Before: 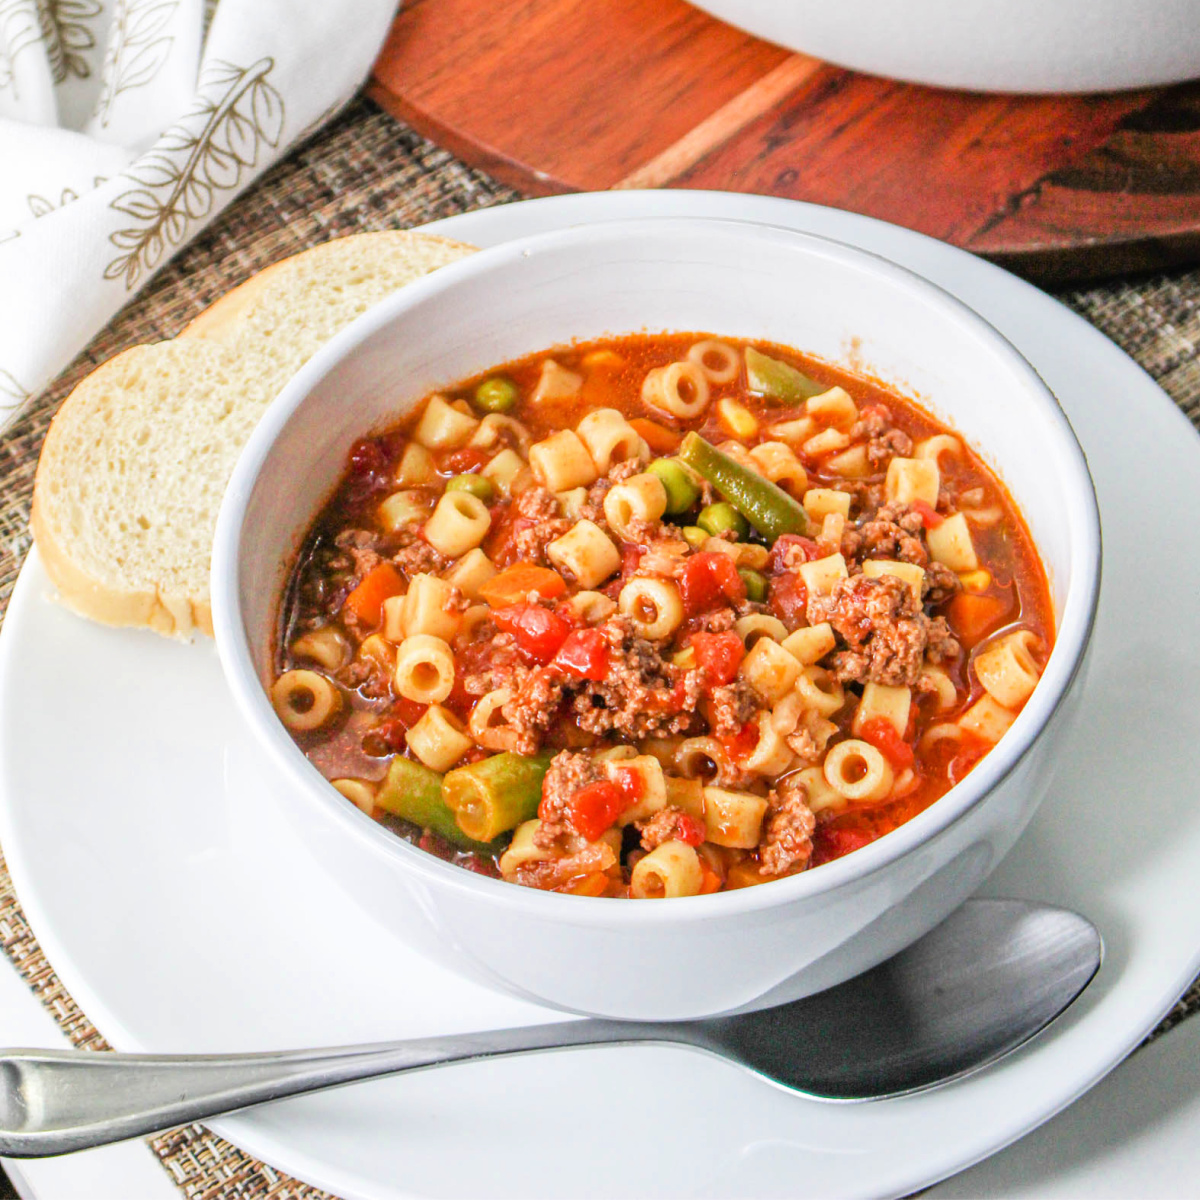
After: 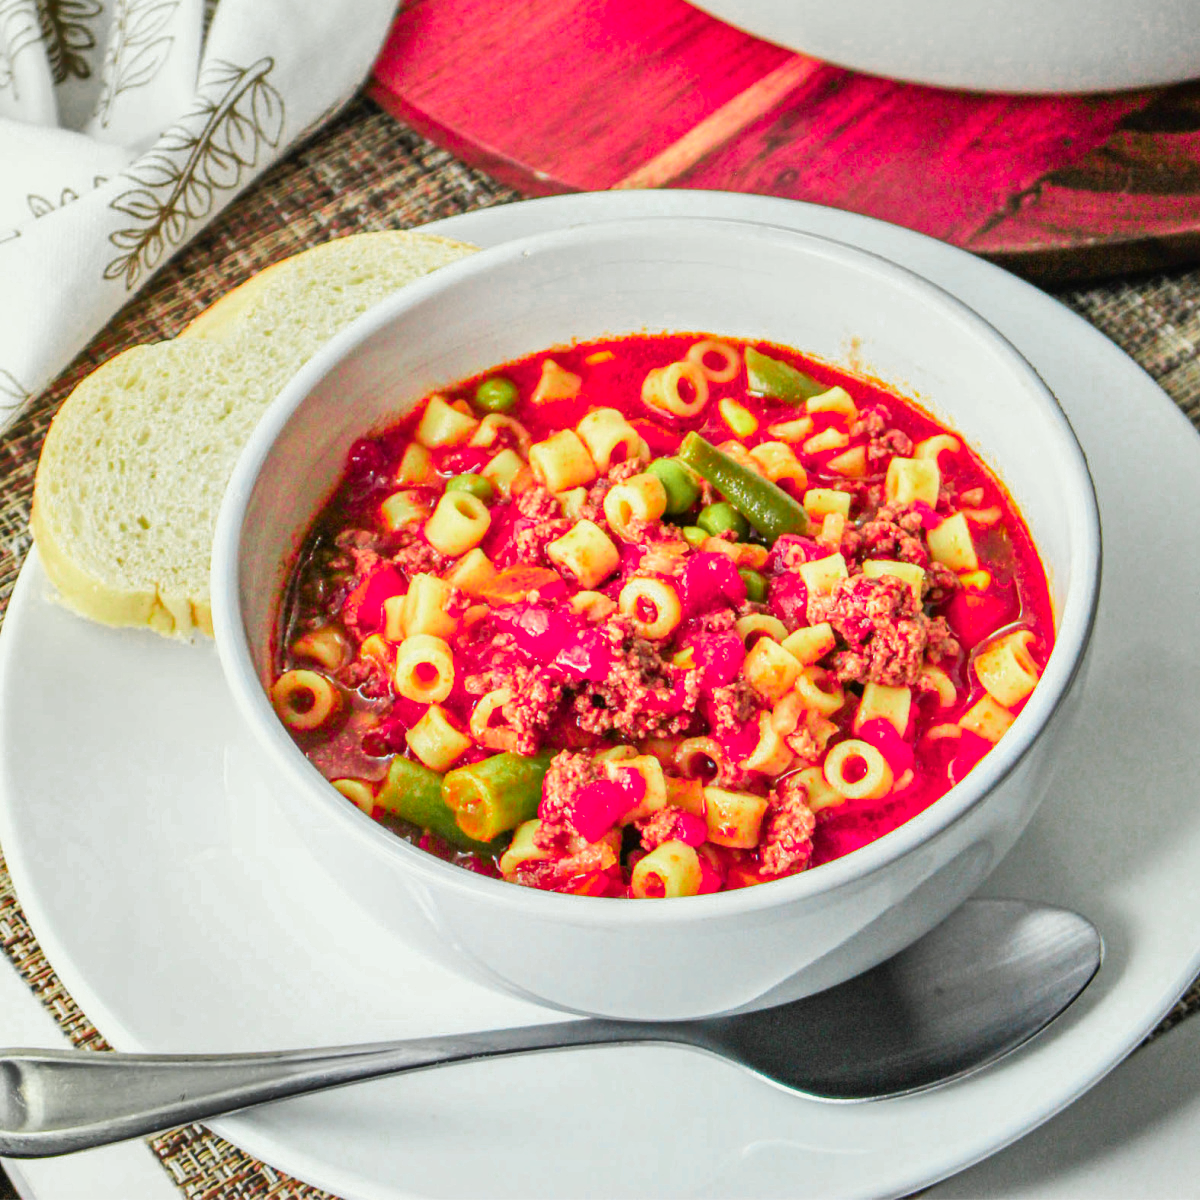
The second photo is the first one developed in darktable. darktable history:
color zones: curves: ch0 [(0, 0.533) (0.126, 0.533) (0.234, 0.533) (0.368, 0.357) (0.5, 0.5) (0.625, 0.5) (0.74, 0.637) (0.875, 0.5)]; ch1 [(0.004, 0.708) (0.129, 0.662) (0.25, 0.5) (0.375, 0.331) (0.496, 0.396) (0.625, 0.649) (0.739, 0.26) (0.875, 0.5) (1, 0.478)]; ch2 [(0, 0.409) (0.132, 0.403) (0.236, 0.558) (0.379, 0.448) (0.5, 0.5) (0.625, 0.5) (0.691, 0.39) (0.875, 0.5)]
color correction: highlights a* -4.56, highlights b* 5.06, saturation 0.95
shadows and highlights: low approximation 0.01, soften with gaussian
